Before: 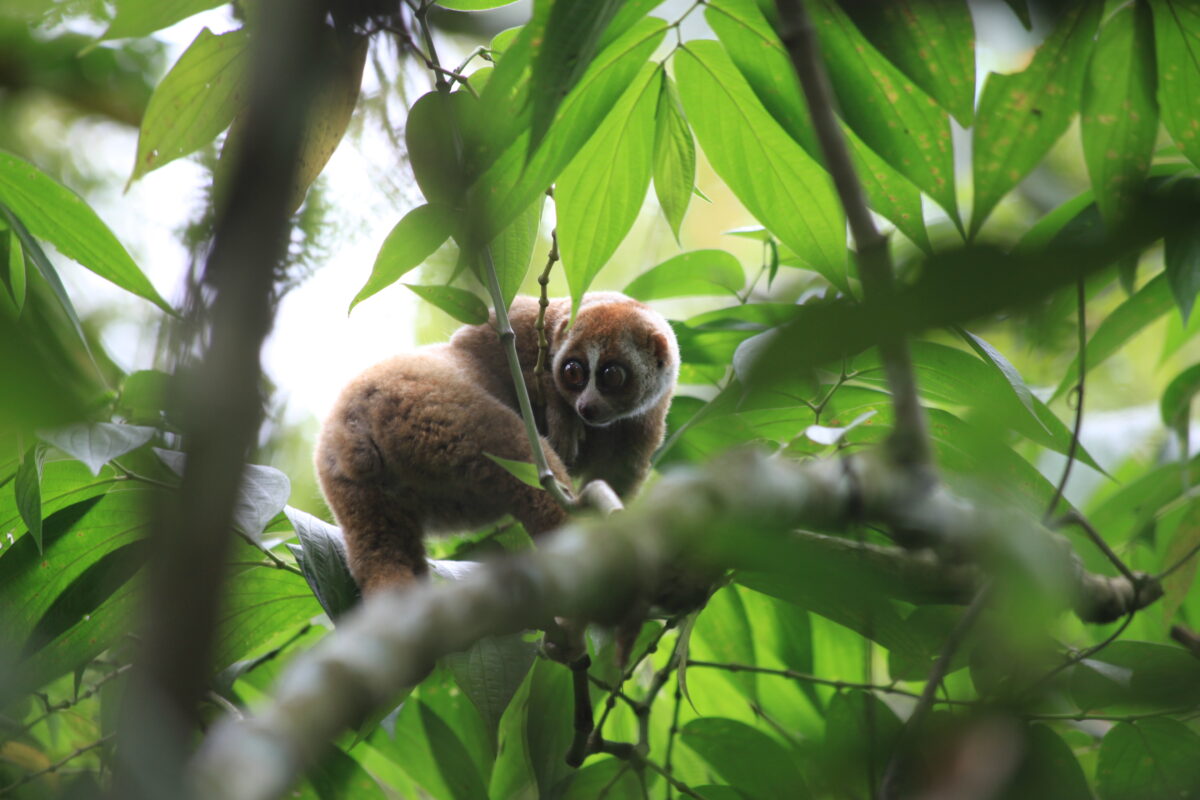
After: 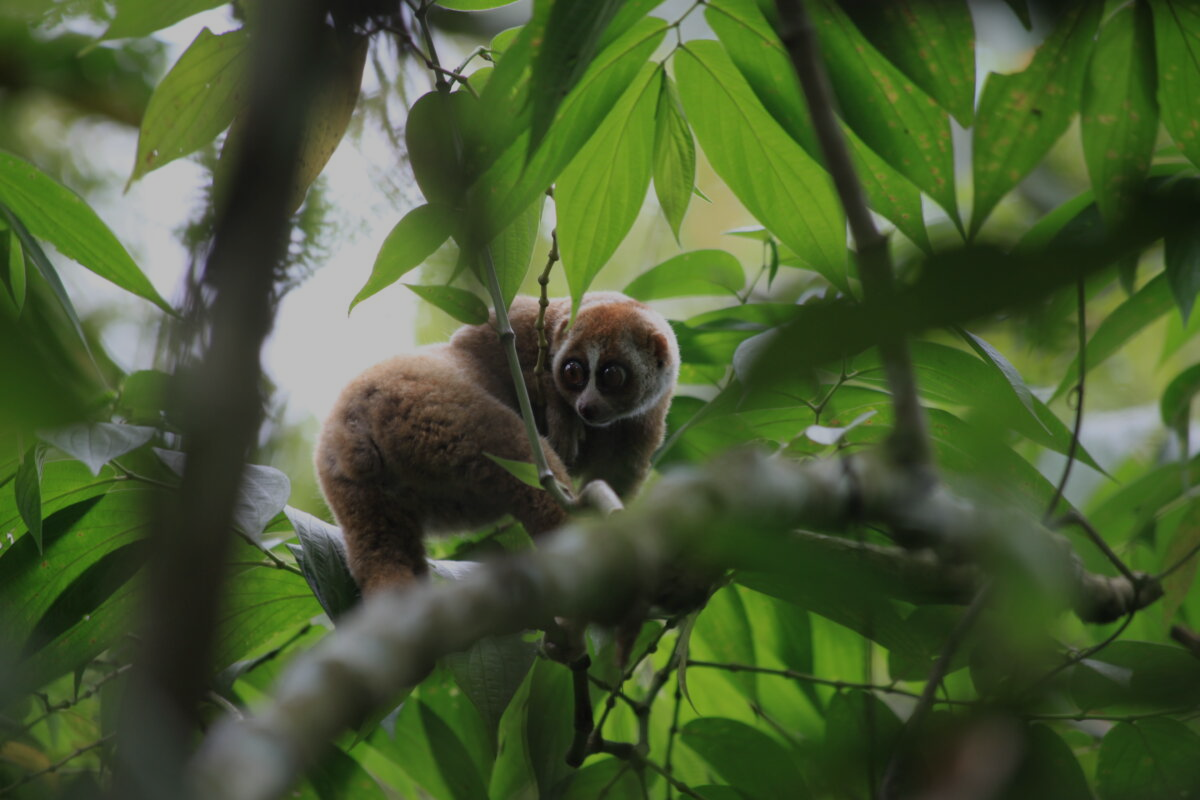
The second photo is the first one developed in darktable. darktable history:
local contrast: mode bilateral grid, contrast 9, coarseness 25, detail 112%, midtone range 0.2
exposure: exposure -0.951 EV, compensate highlight preservation false
